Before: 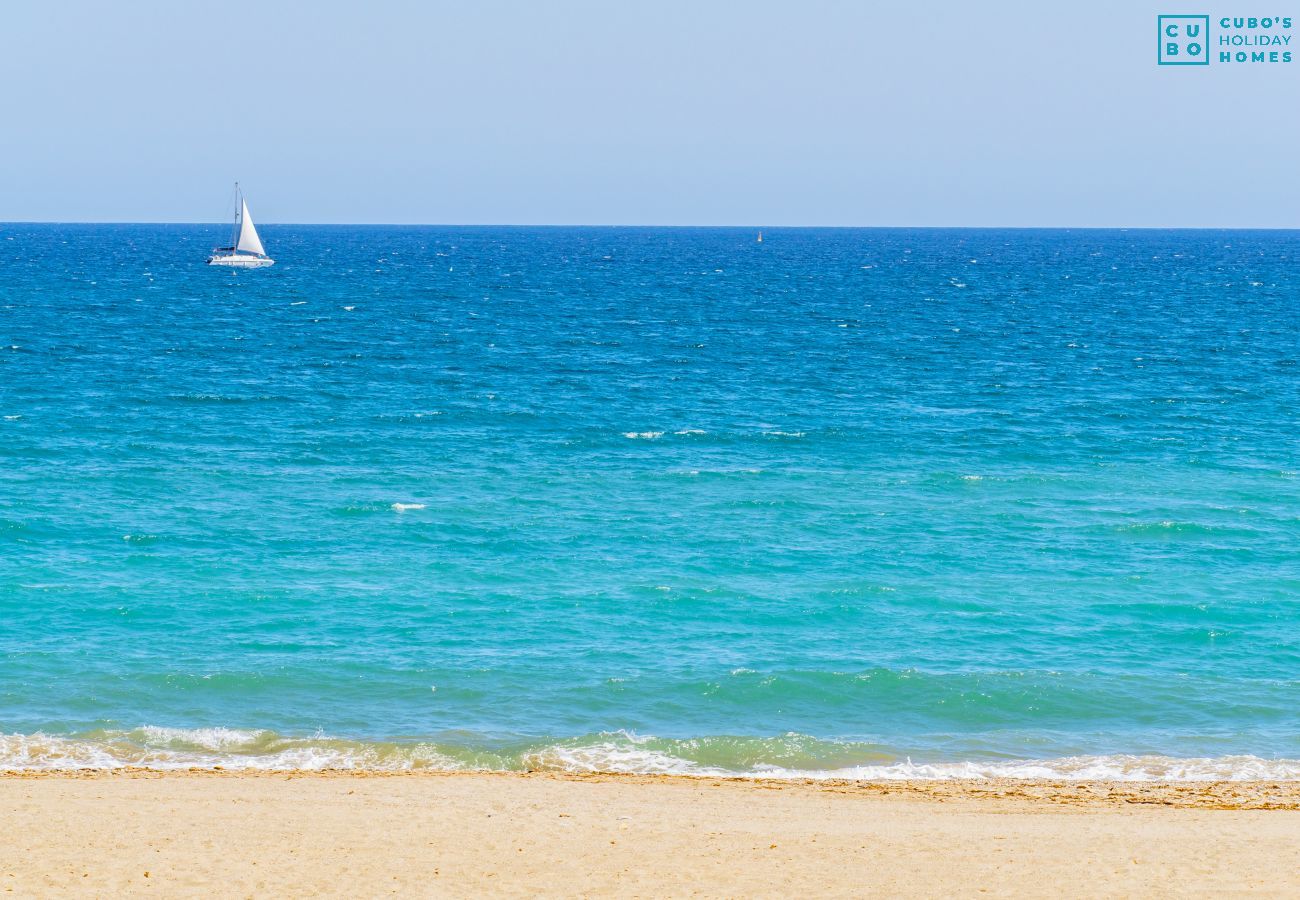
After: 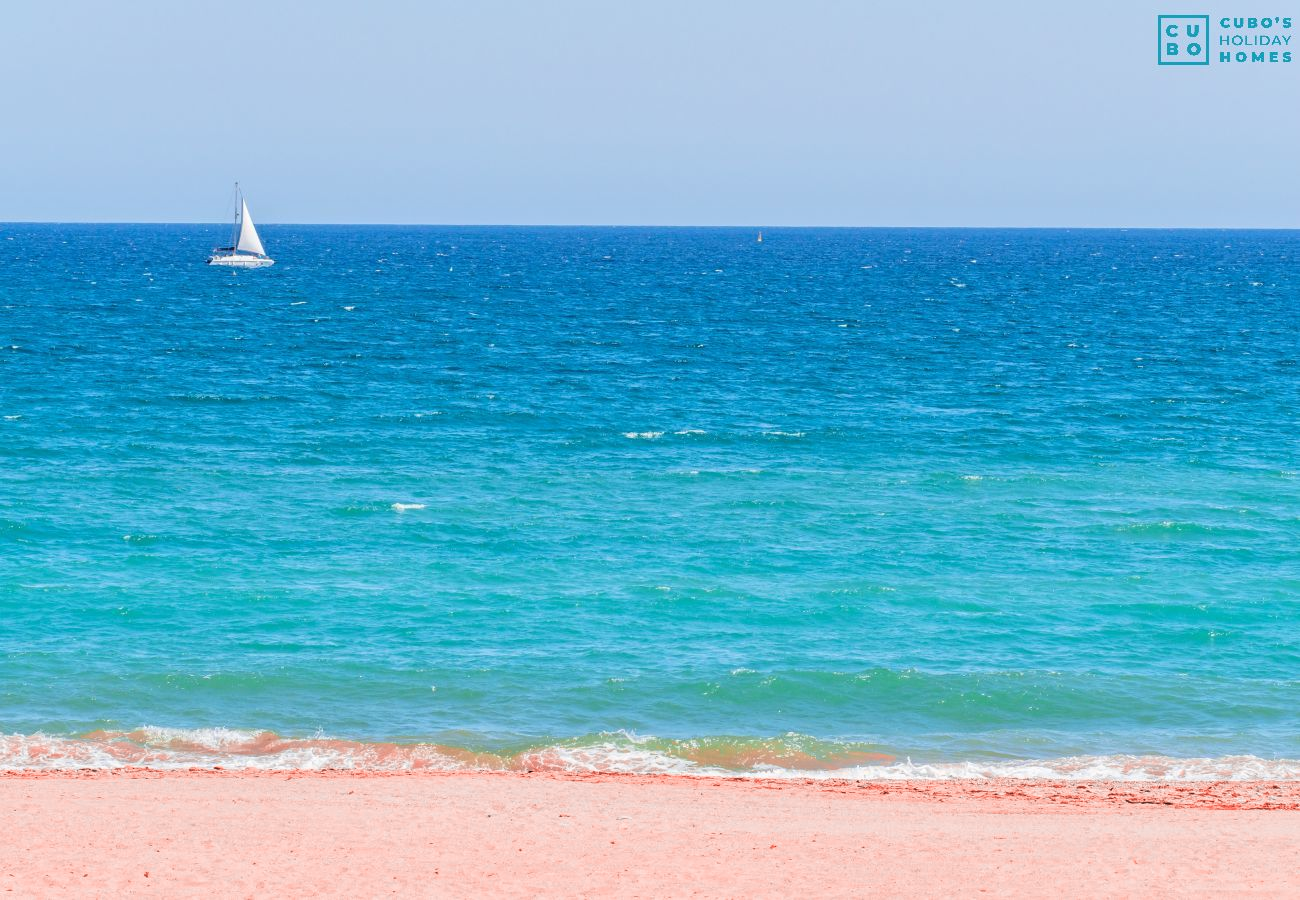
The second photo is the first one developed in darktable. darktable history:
tone equalizer: on, module defaults
color zones: curves: ch2 [(0, 0.5) (0.084, 0.497) (0.323, 0.335) (0.4, 0.497) (1, 0.5)], process mode strong
